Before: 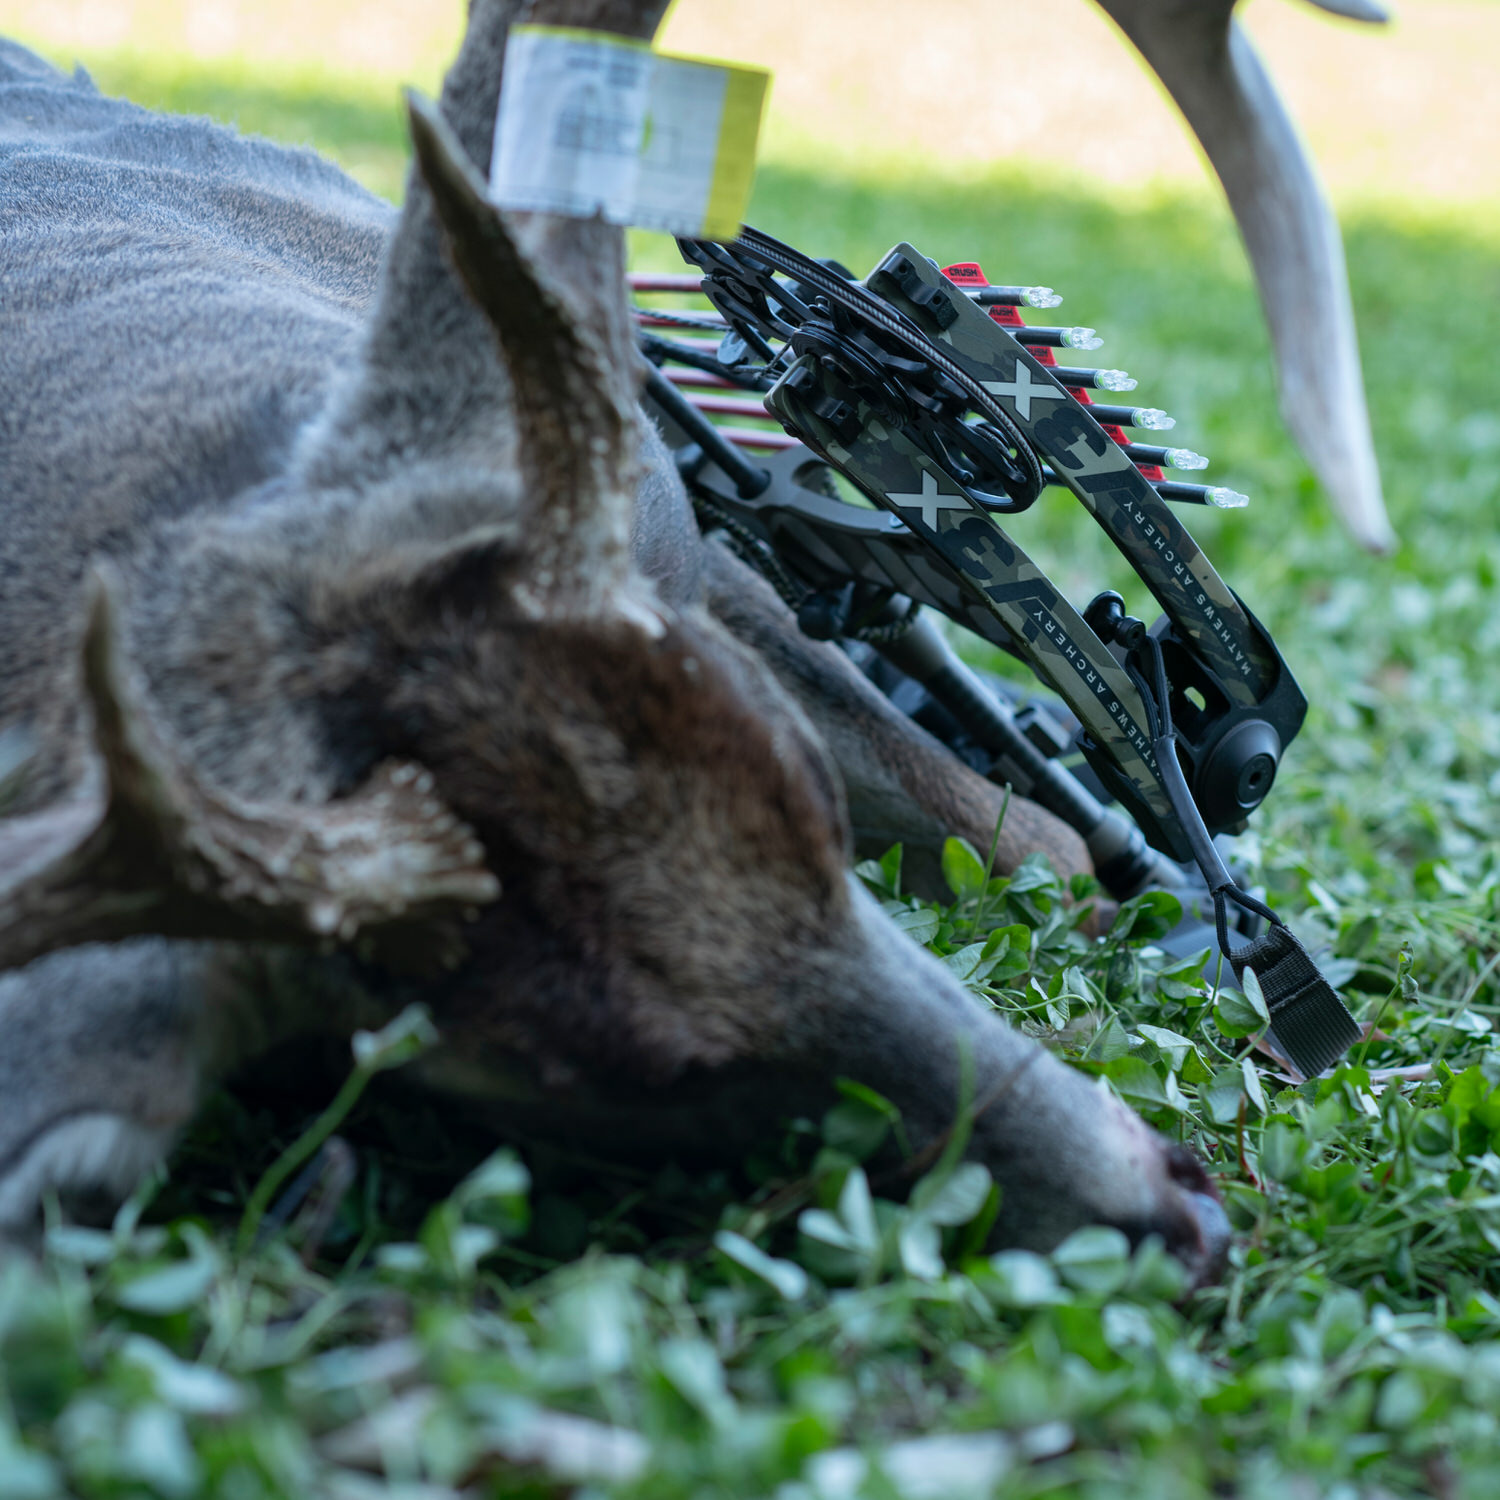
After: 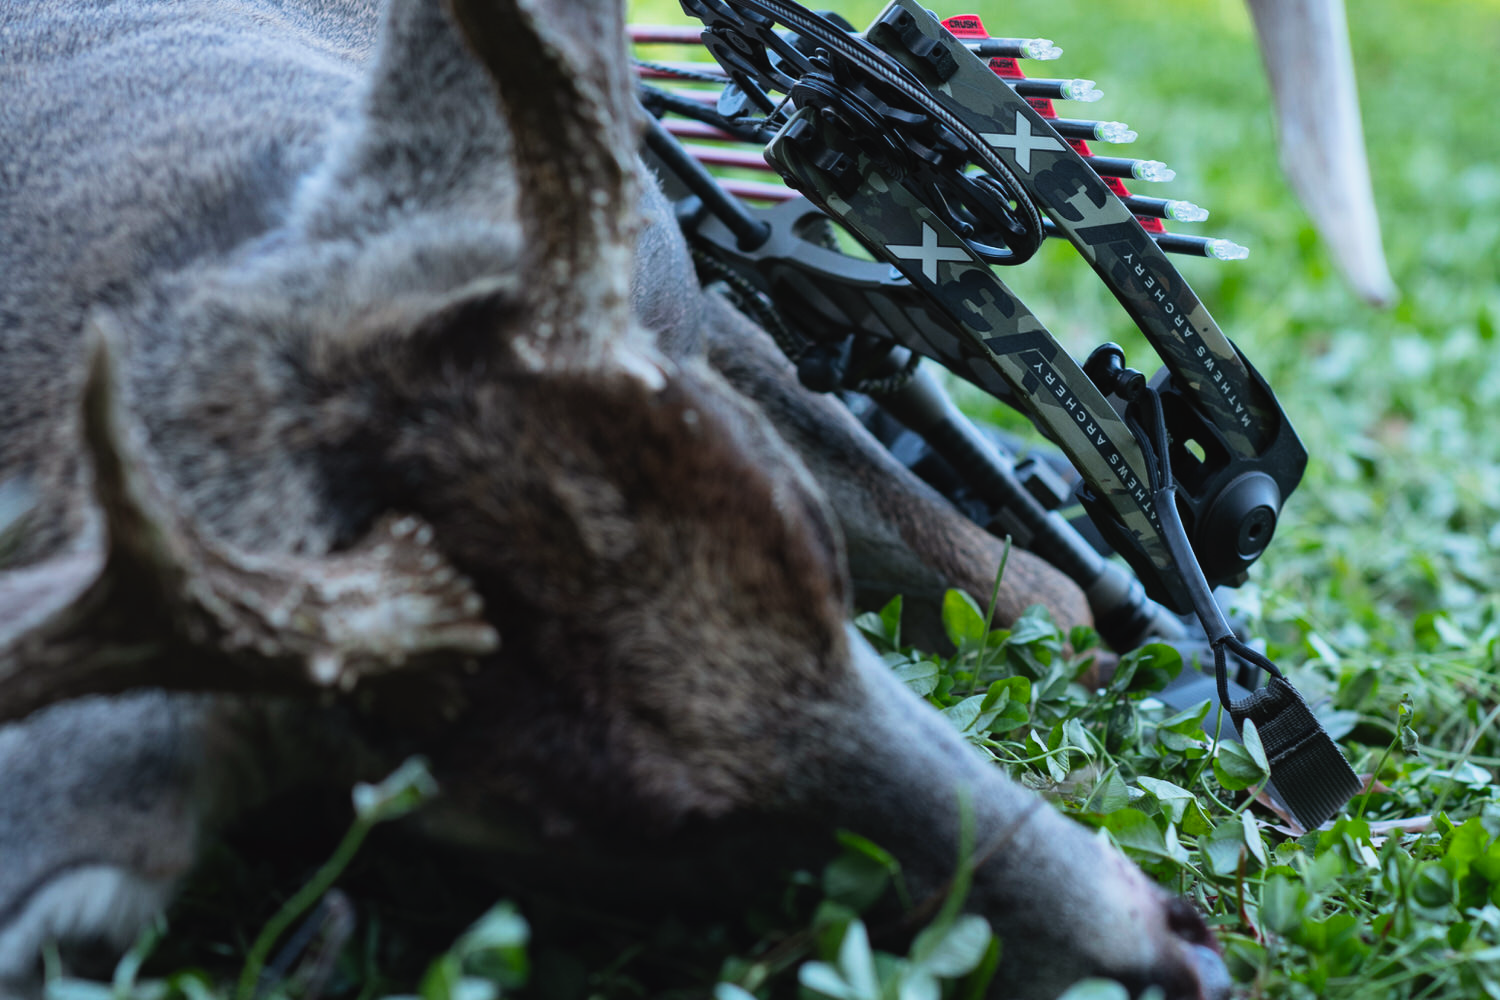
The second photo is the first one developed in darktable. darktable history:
exposure: black level correction -0.008, exposure 0.066 EV, compensate exposure bias true, compensate highlight preservation false
color balance rgb: power › chroma 0.282%, power › hue 22.42°, perceptual saturation grading › global saturation 19.401%
crop: top 16.595%, bottom 16.708%
filmic rgb: black relative exposure -8.07 EV, white relative exposure 3.01 EV, hardness 5.37, contrast 1.257, contrast in shadows safe
